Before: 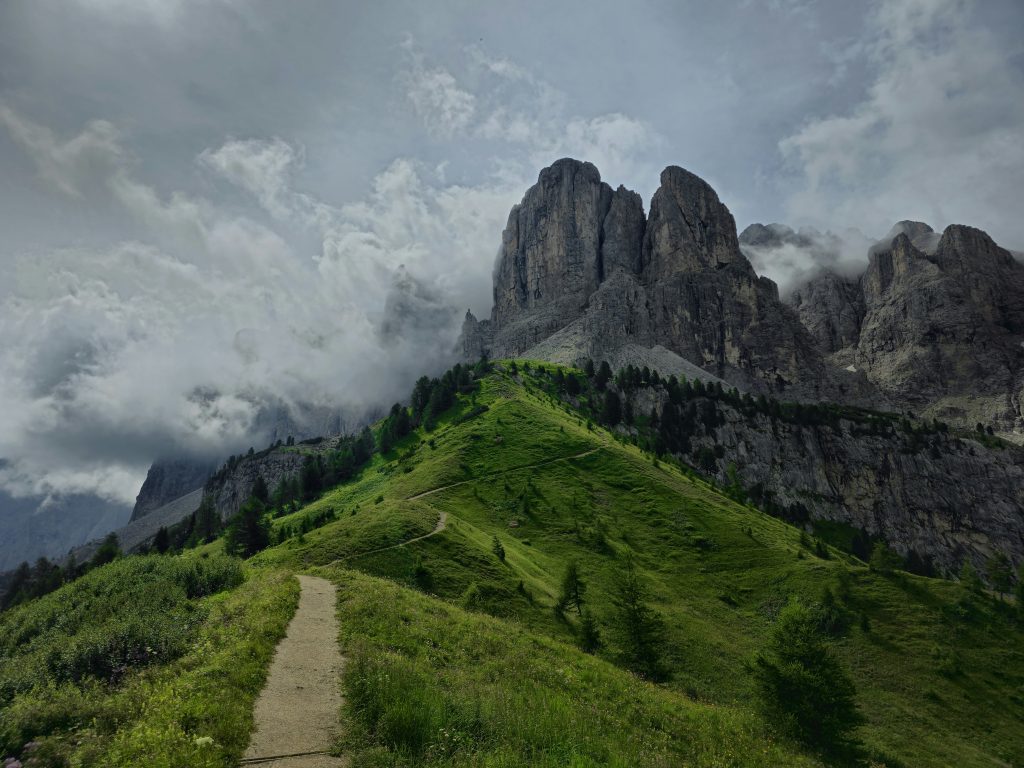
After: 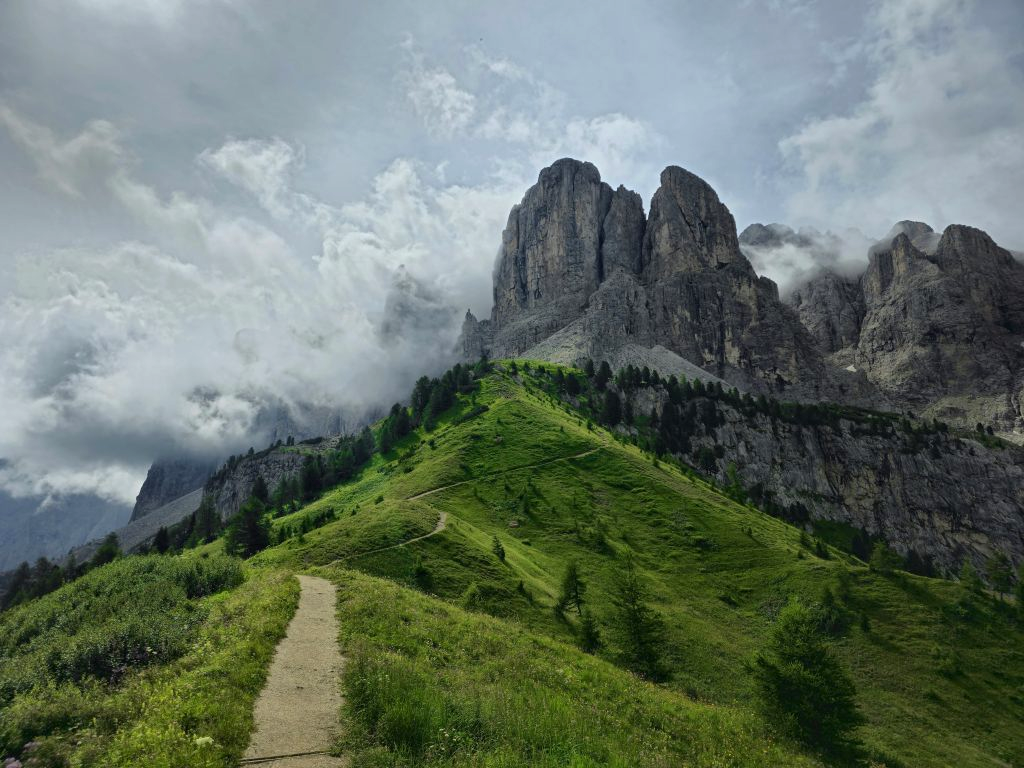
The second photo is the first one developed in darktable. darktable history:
exposure: exposure 0.493 EV, compensate exposure bias true, compensate highlight preservation false
